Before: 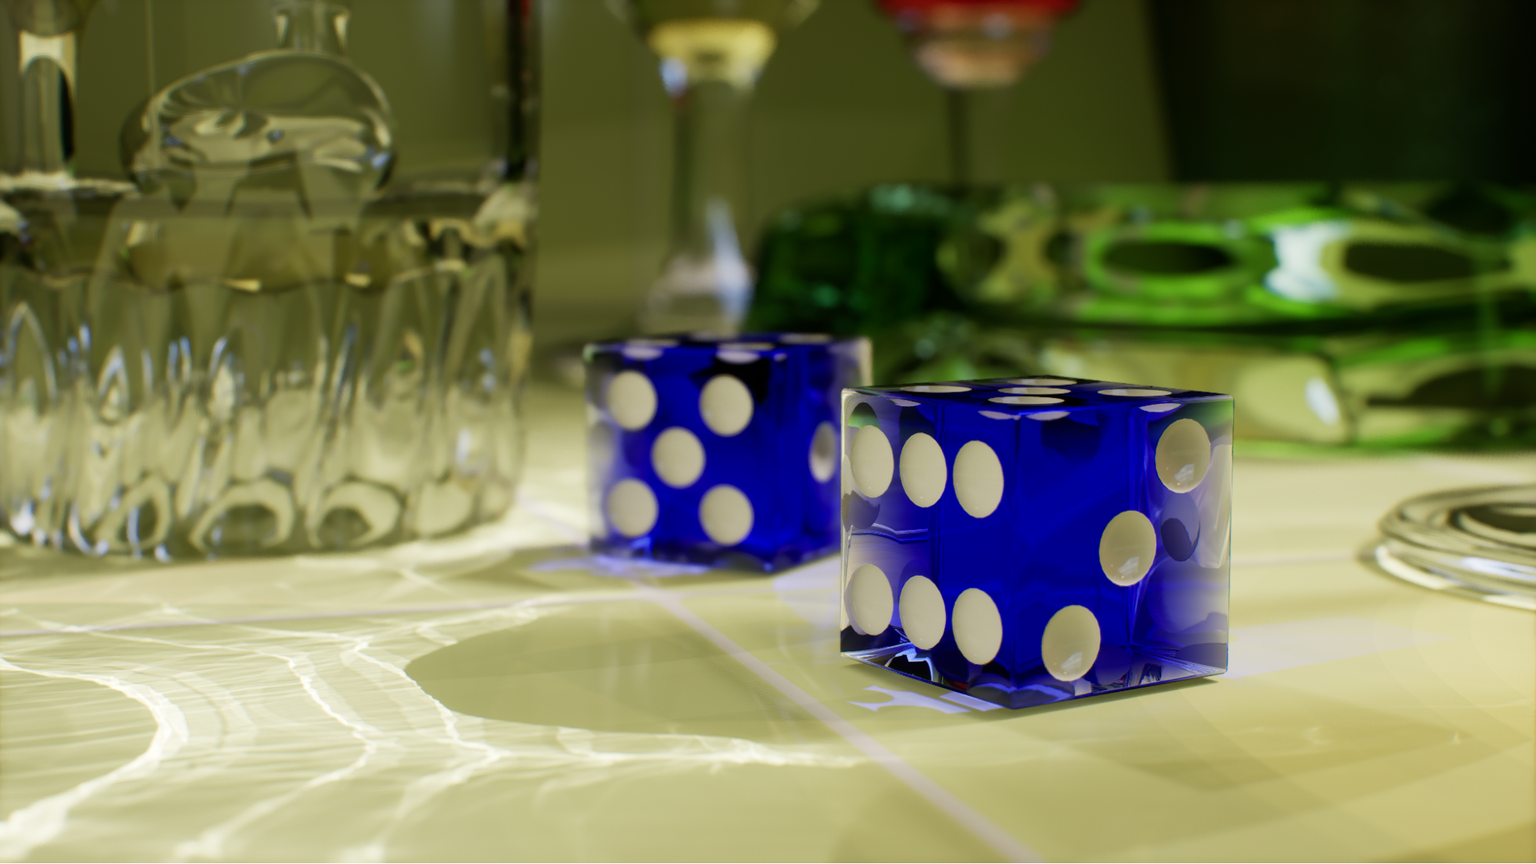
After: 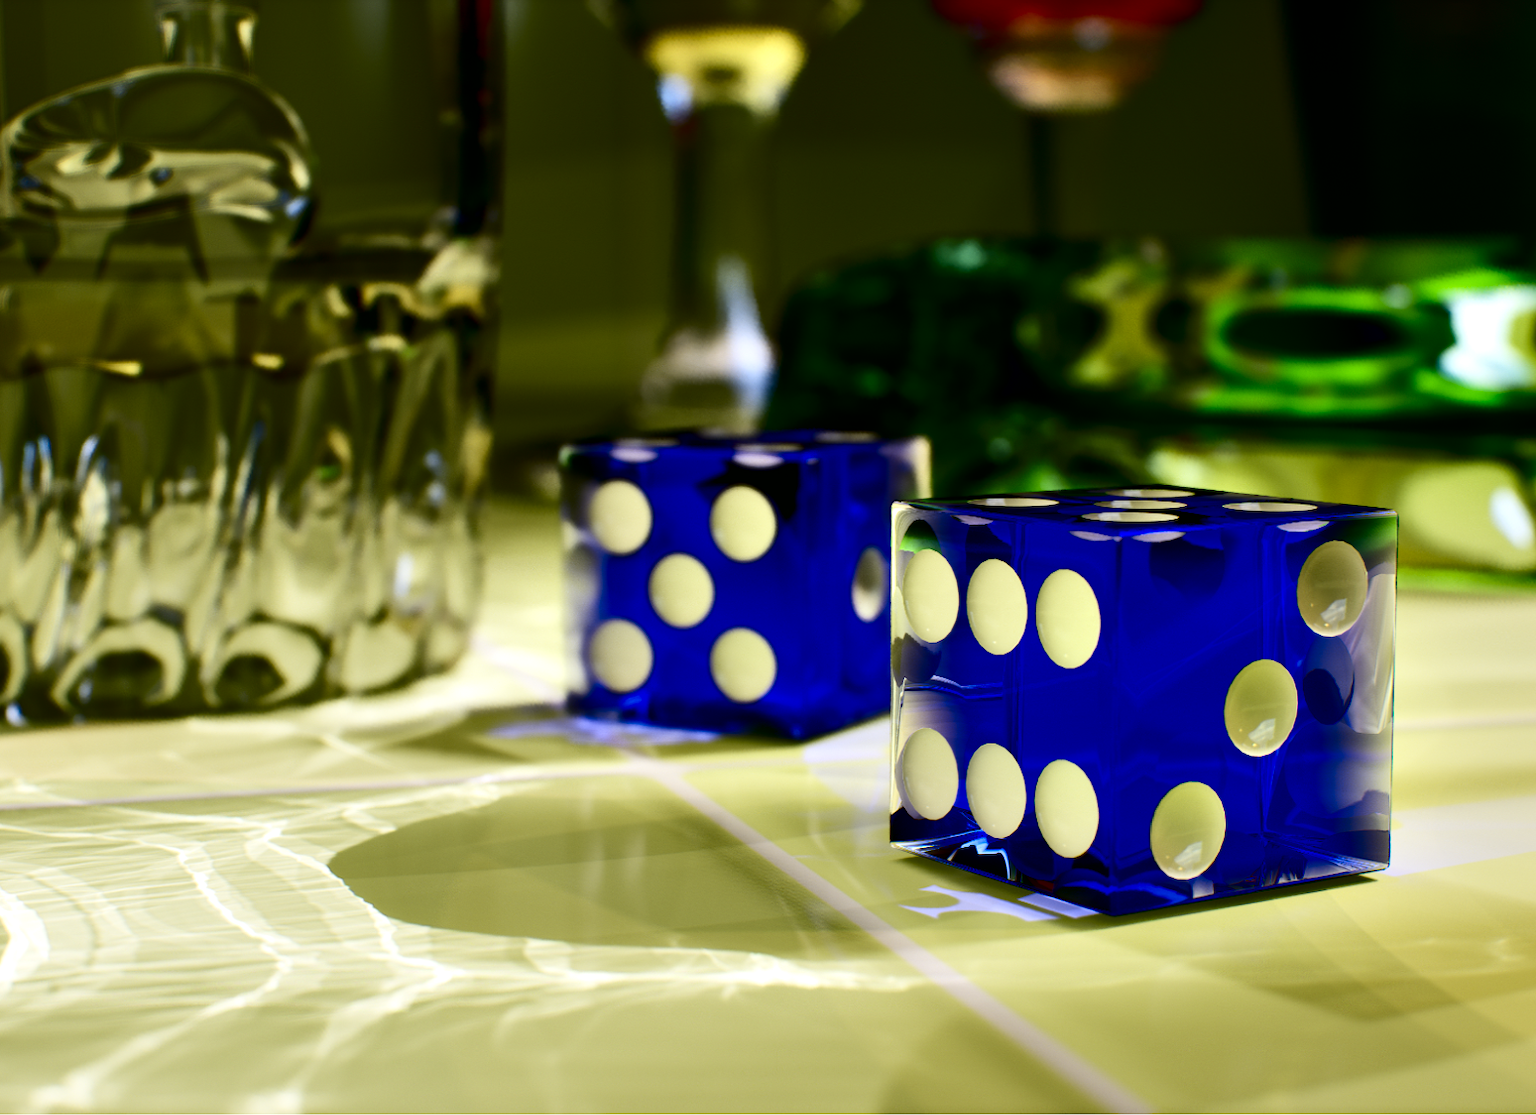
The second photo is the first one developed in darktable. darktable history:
contrast brightness saturation: contrast 0.219, brightness -0.187, saturation 0.242
contrast equalizer: octaves 7, y [[0.6 ×6], [0.55 ×6], [0 ×6], [0 ×6], [0 ×6]]
crop: left 9.854%, right 12.649%
